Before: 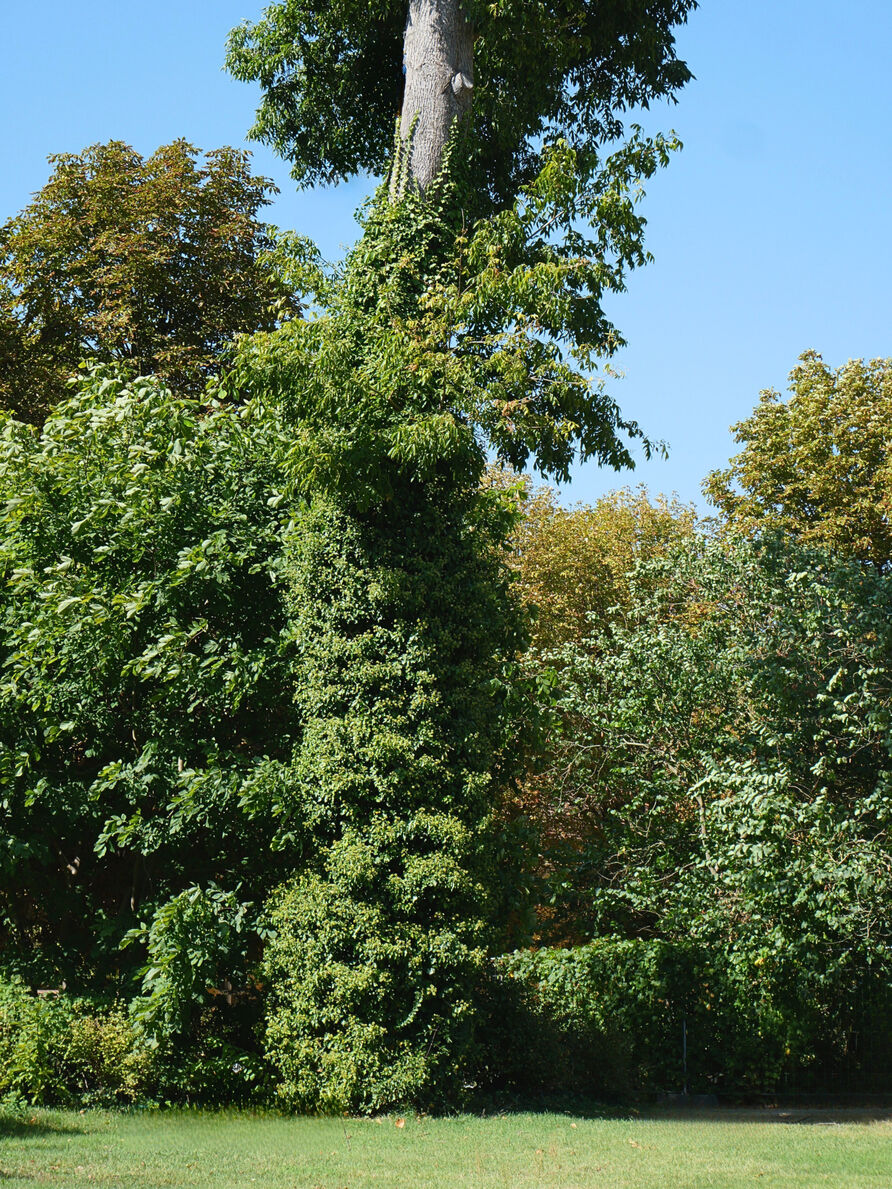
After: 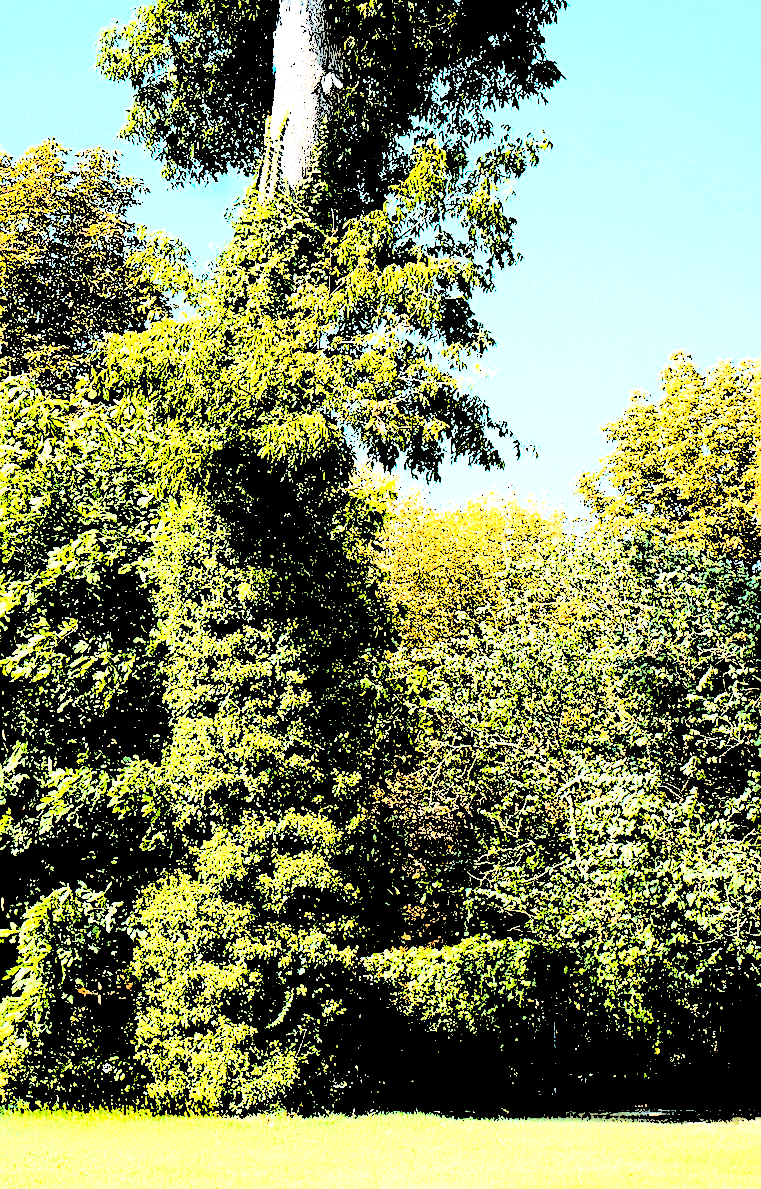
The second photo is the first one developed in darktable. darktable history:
sharpen: on, module defaults
crop and rotate: left 14.666%
levels: levels [0.246, 0.256, 0.506]
color zones: curves: ch1 [(0.239, 0.552) (0.75, 0.5)]; ch2 [(0.25, 0.462) (0.749, 0.457)]
